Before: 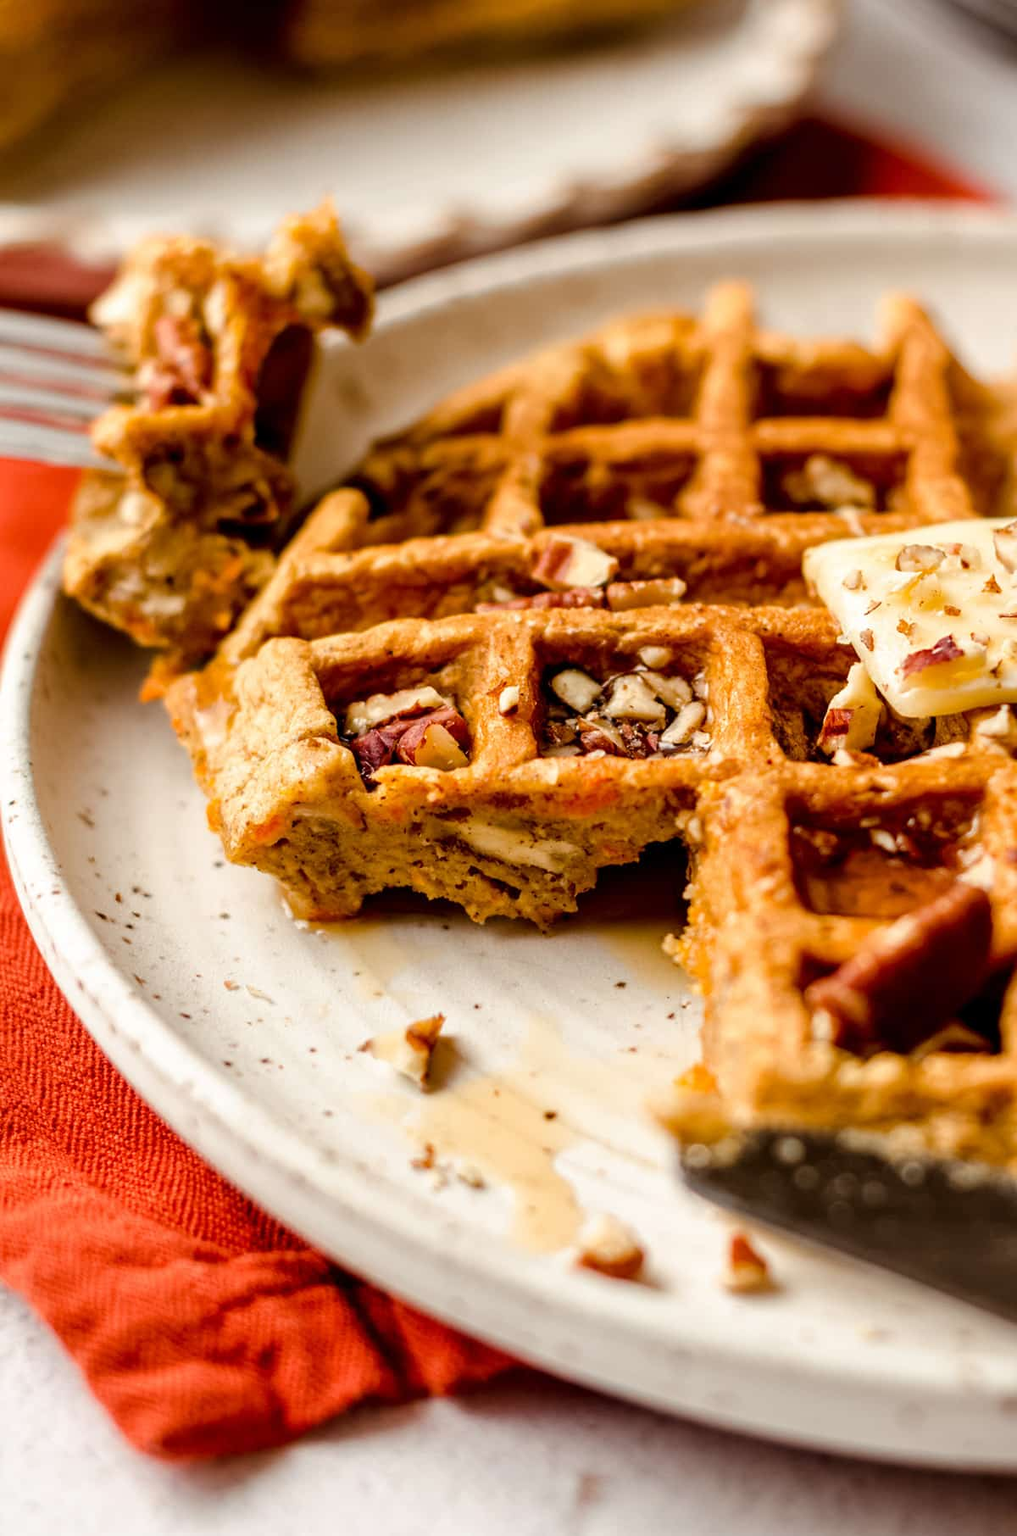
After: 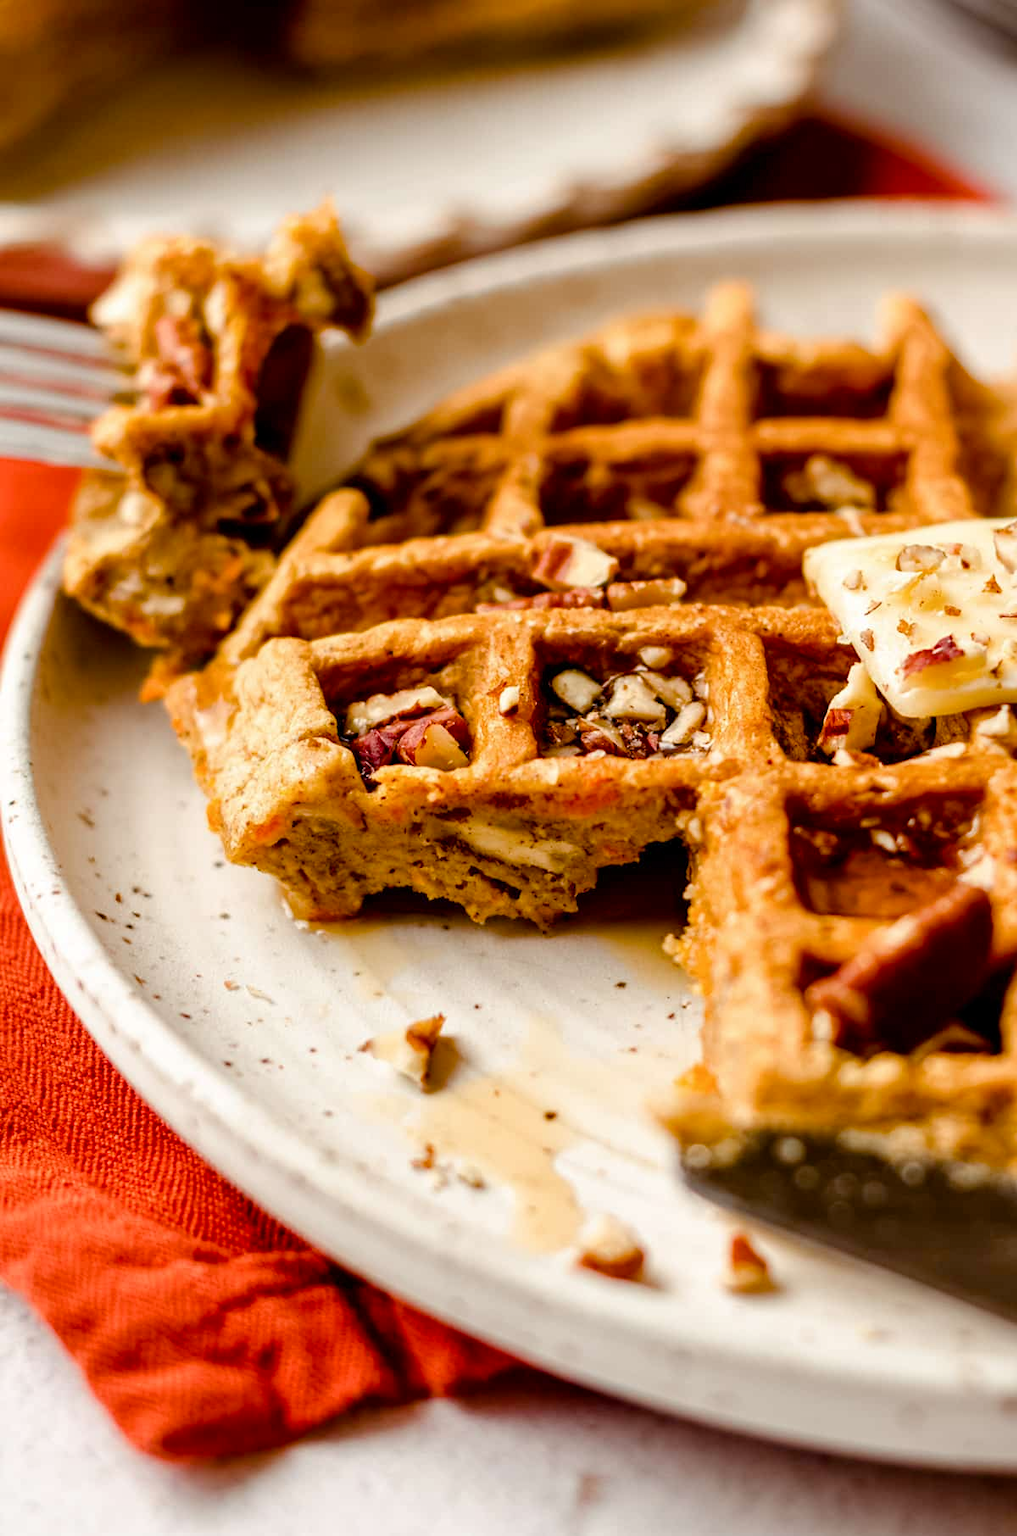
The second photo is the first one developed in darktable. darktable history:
color balance rgb: perceptual saturation grading › global saturation 20%, perceptual saturation grading › highlights -25%, perceptual saturation grading › shadows 25%
